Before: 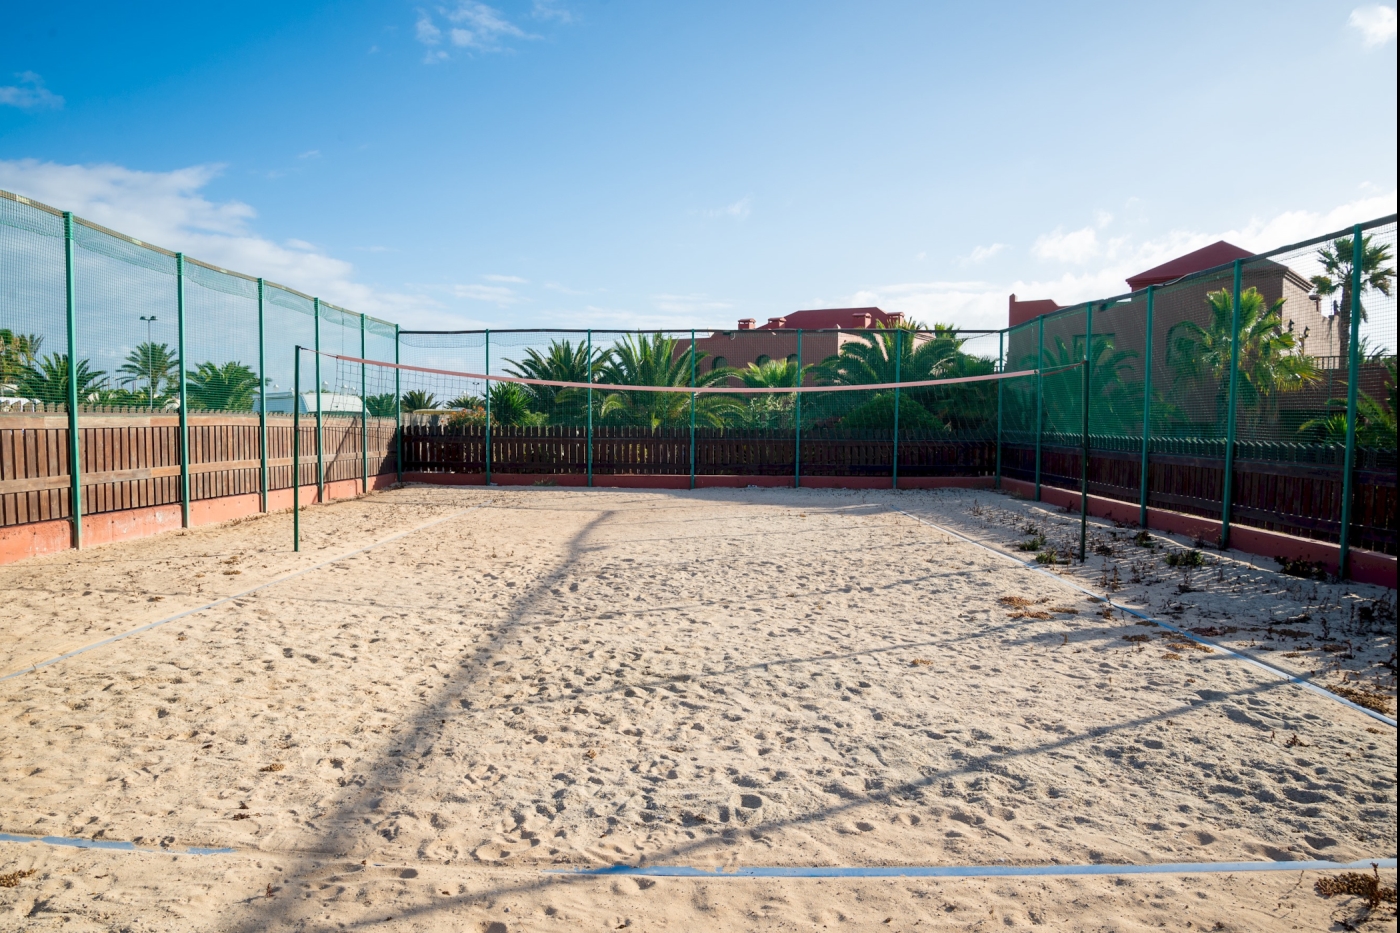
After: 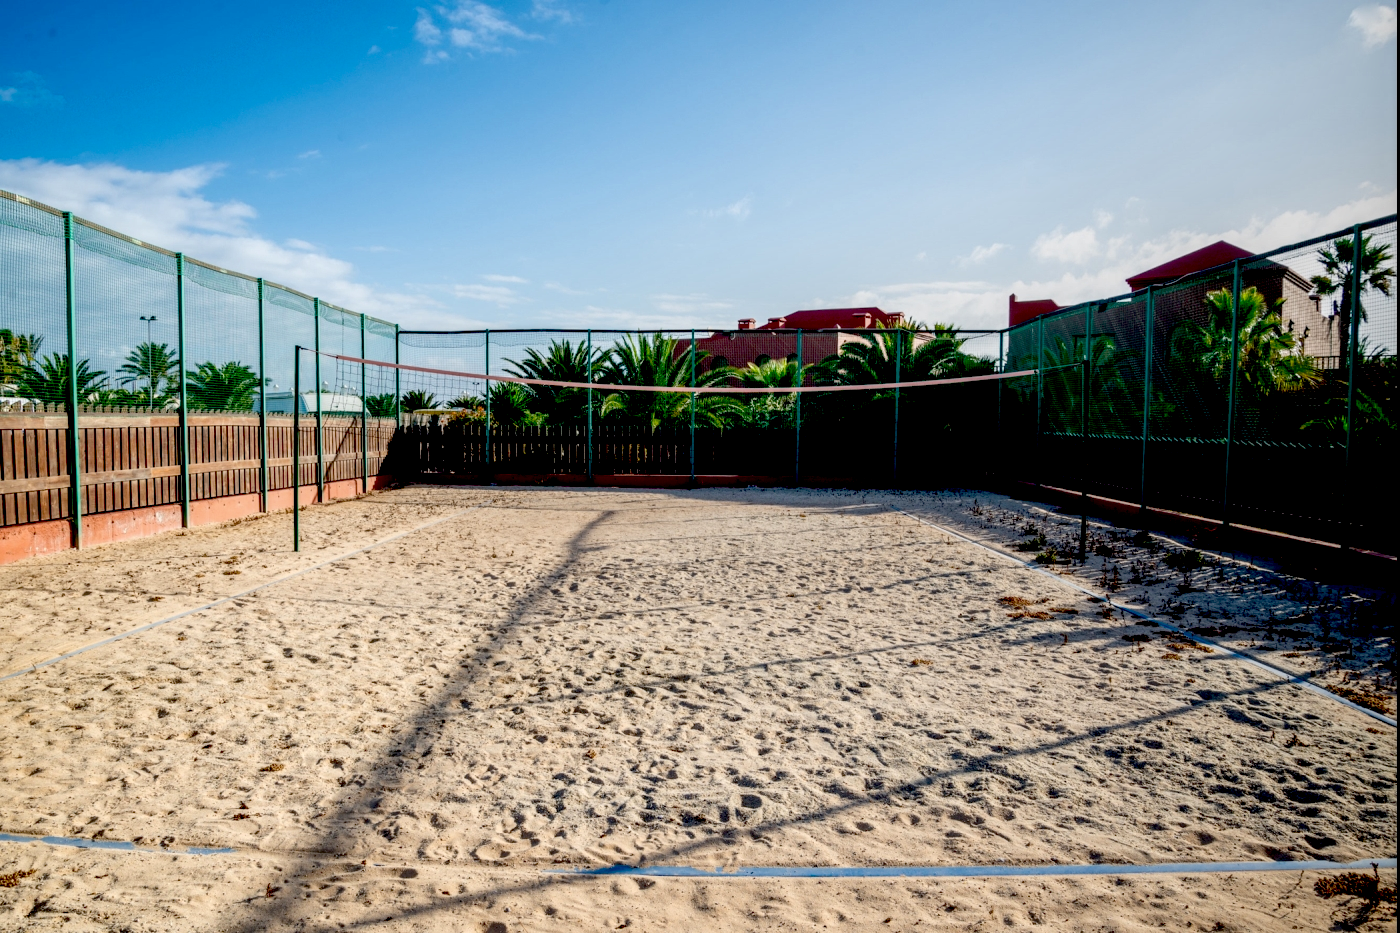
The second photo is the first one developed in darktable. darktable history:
local contrast: detail 130%
exposure: black level correction 0.058, compensate highlight preservation false
